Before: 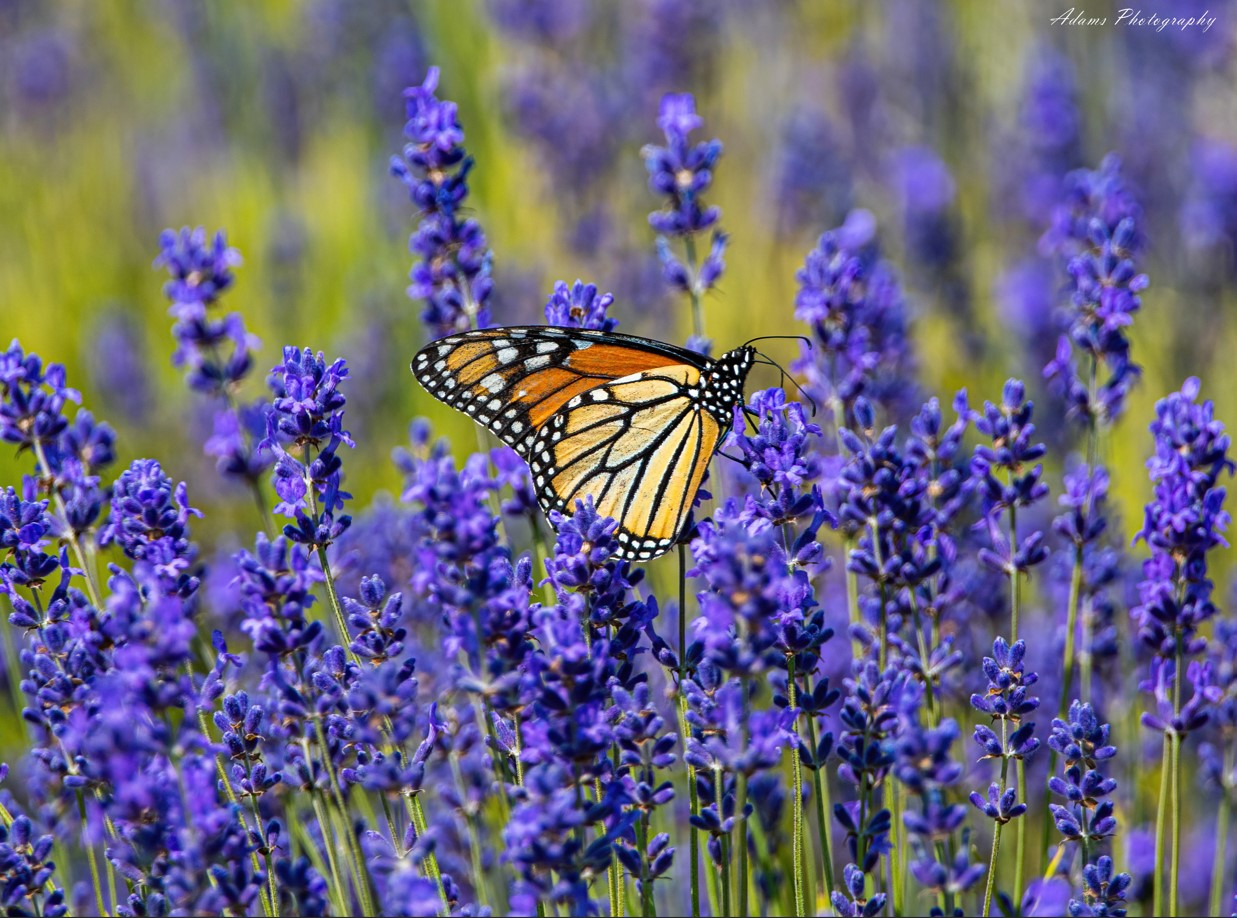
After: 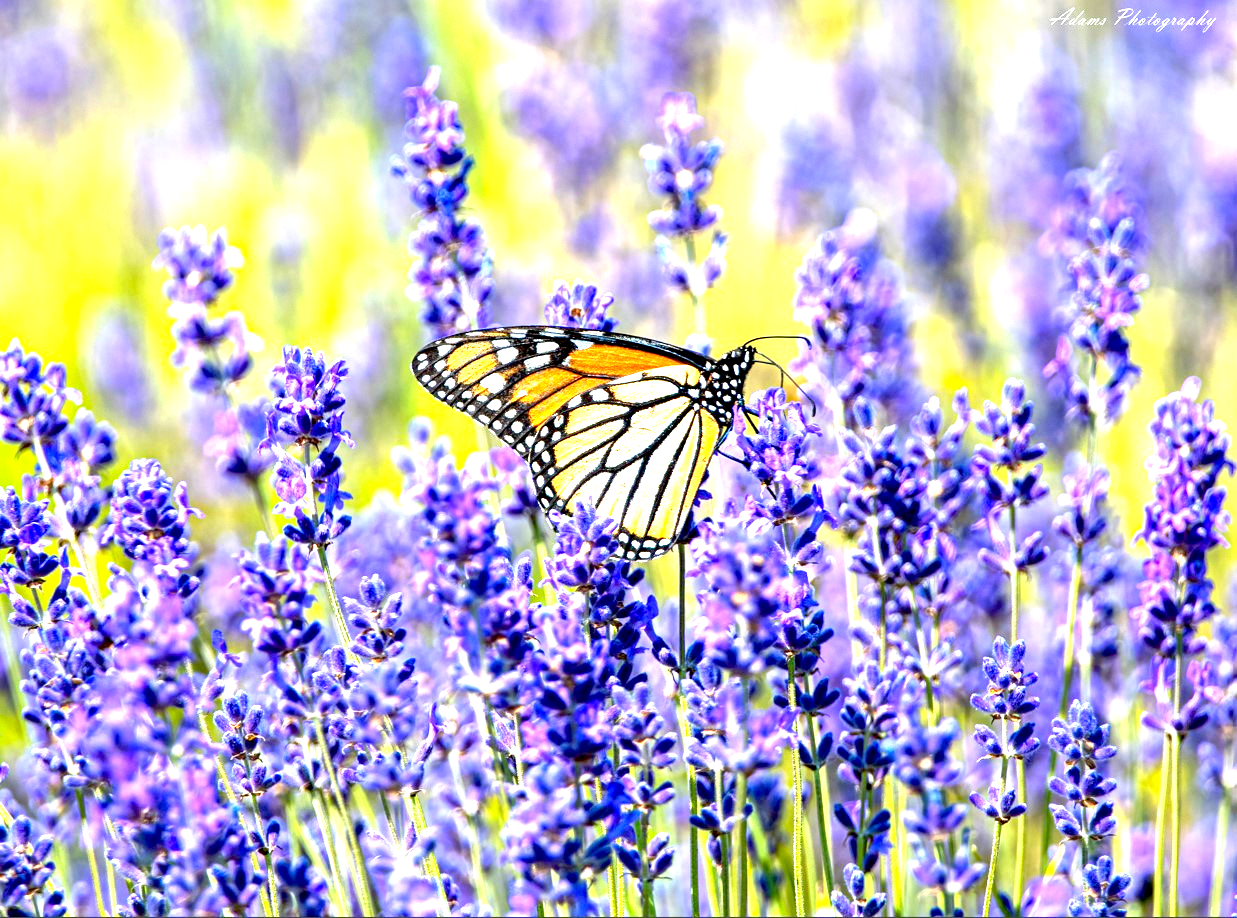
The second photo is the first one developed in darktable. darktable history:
tone equalizer: smoothing diameter 24.81%, edges refinement/feathering 10.29, preserve details guided filter
exposure: black level correction 0.006, exposure 2.071 EV, compensate highlight preservation false
